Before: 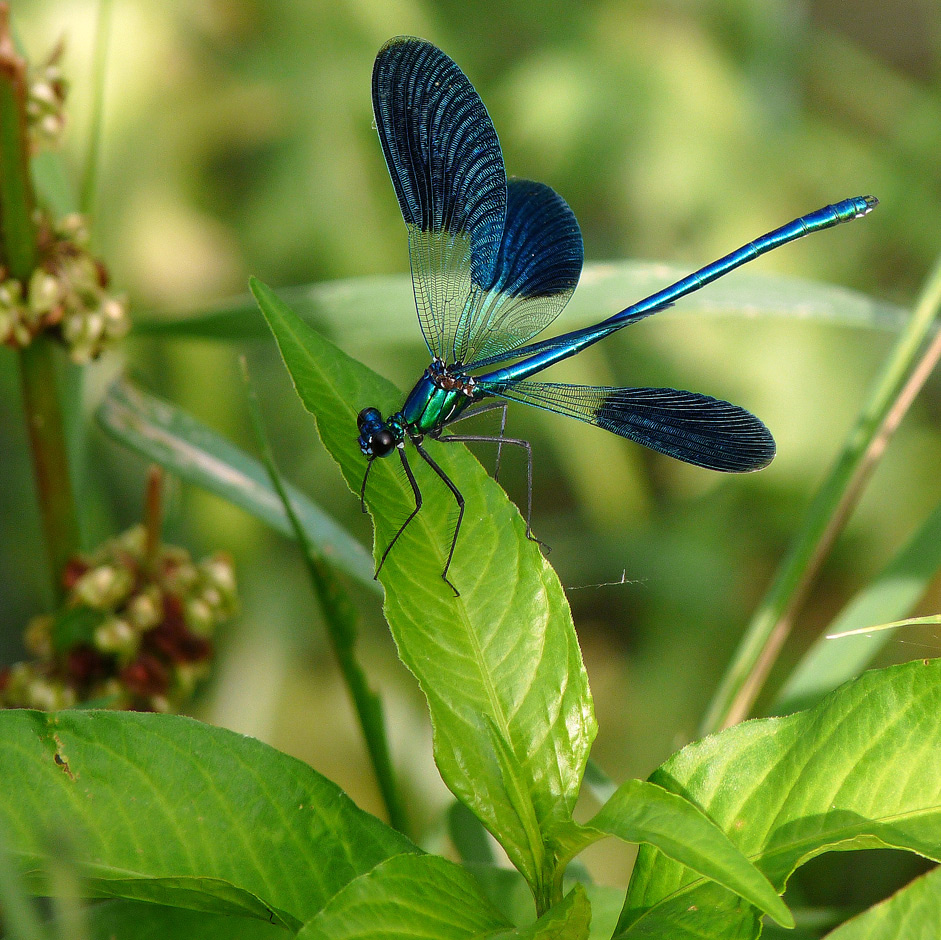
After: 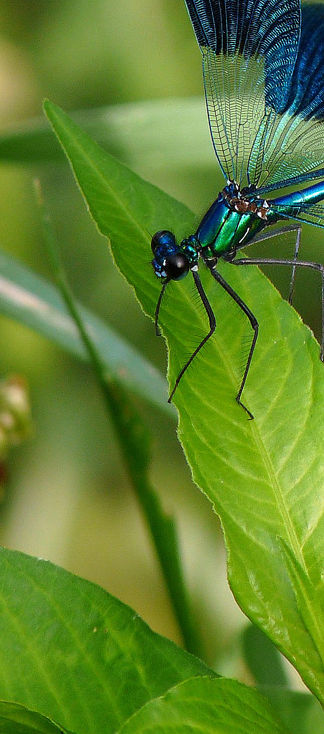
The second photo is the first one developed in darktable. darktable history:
crop and rotate: left 21.899%, top 18.881%, right 43.572%, bottom 2.975%
